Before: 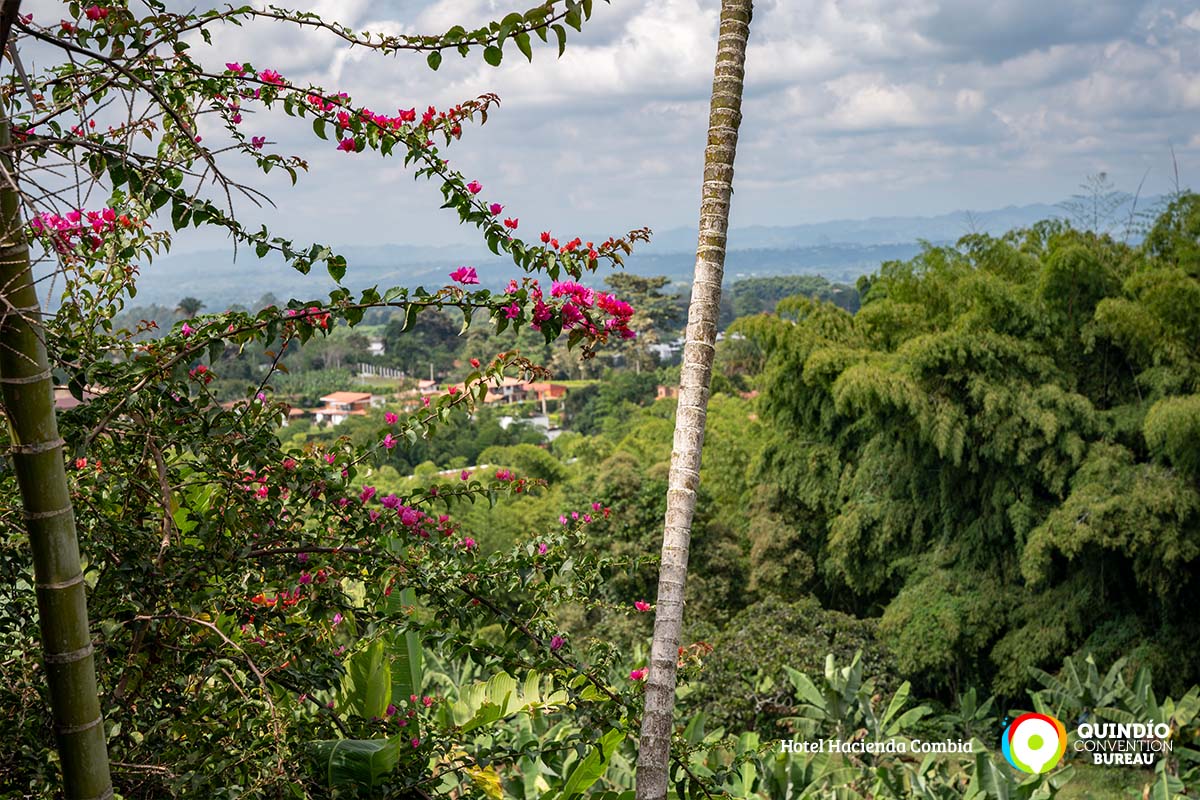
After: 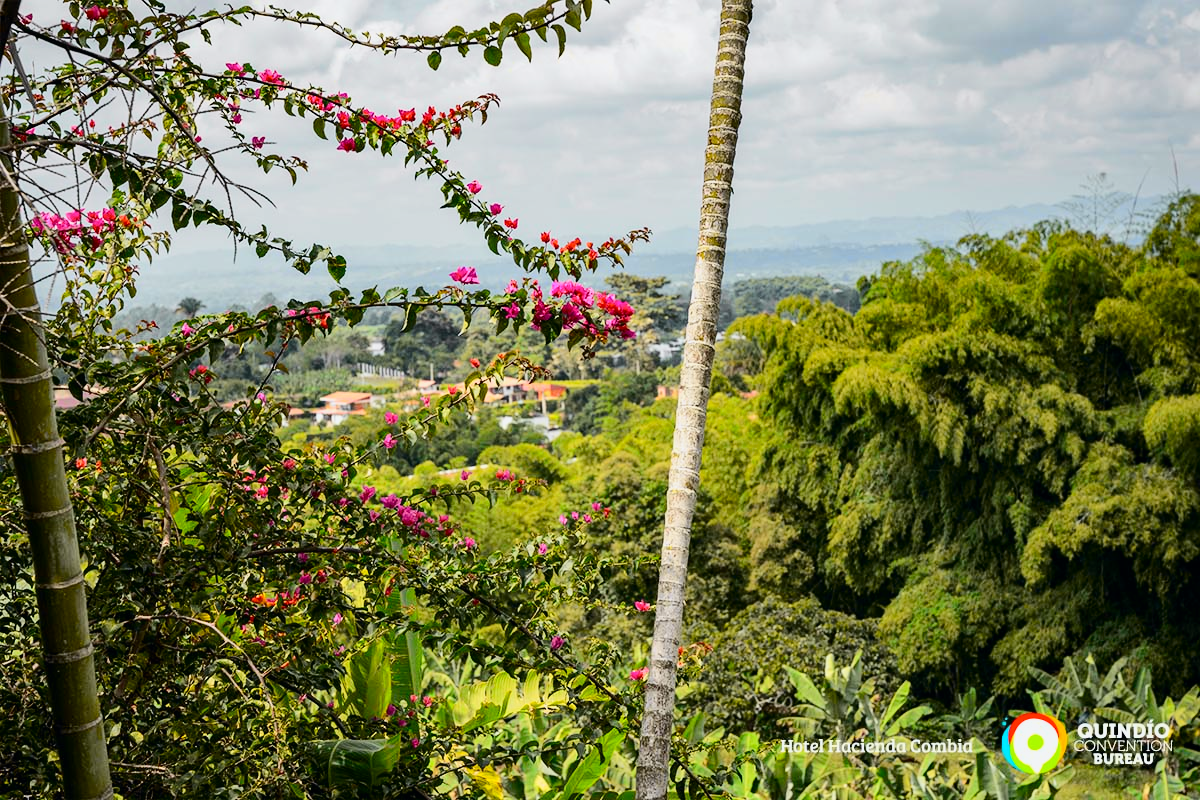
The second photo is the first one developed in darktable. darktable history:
tone curve: curves: ch0 [(0, 0) (0.11, 0.081) (0.256, 0.259) (0.398, 0.475) (0.498, 0.611) (0.65, 0.757) (0.835, 0.883) (1, 0.961)]; ch1 [(0, 0) (0.346, 0.307) (0.408, 0.369) (0.453, 0.457) (0.482, 0.479) (0.502, 0.498) (0.521, 0.51) (0.553, 0.554) (0.618, 0.65) (0.693, 0.727) (1, 1)]; ch2 [(0, 0) (0.366, 0.337) (0.434, 0.46) (0.485, 0.494) (0.5, 0.494) (0.511, 0.508) (0.537, 0.55) (0.579, 0.599) (0.621, 0.693) (1, 1)], color space Lab, independent channels, preserve colors none
